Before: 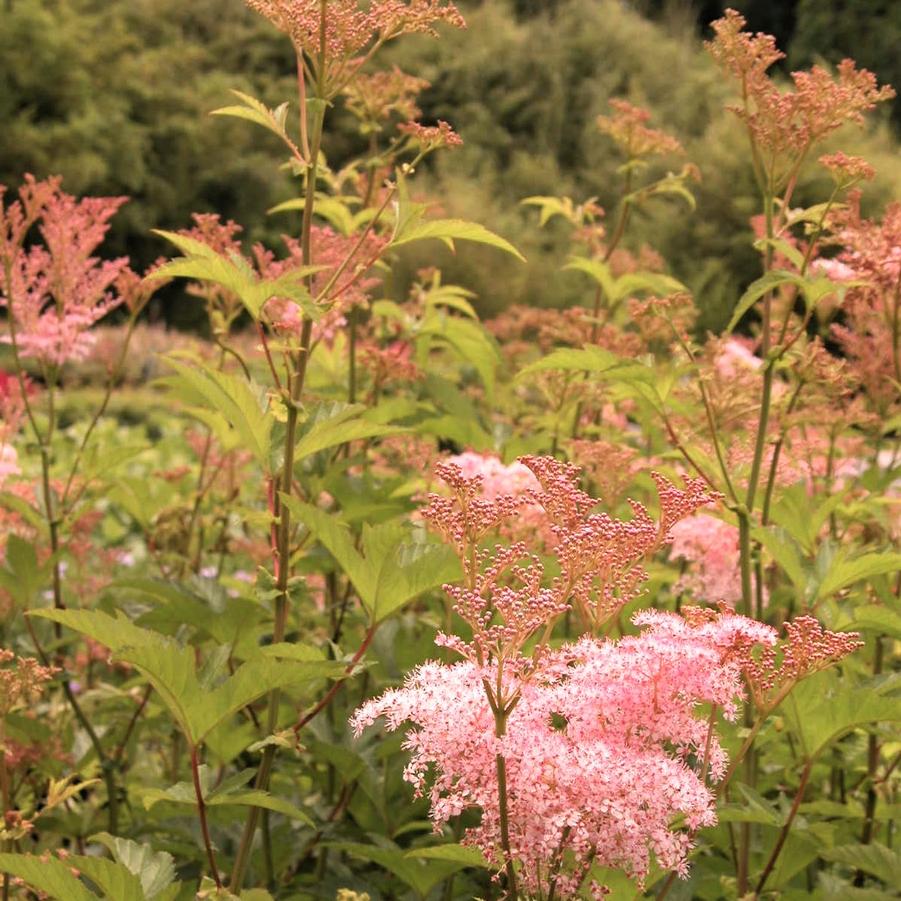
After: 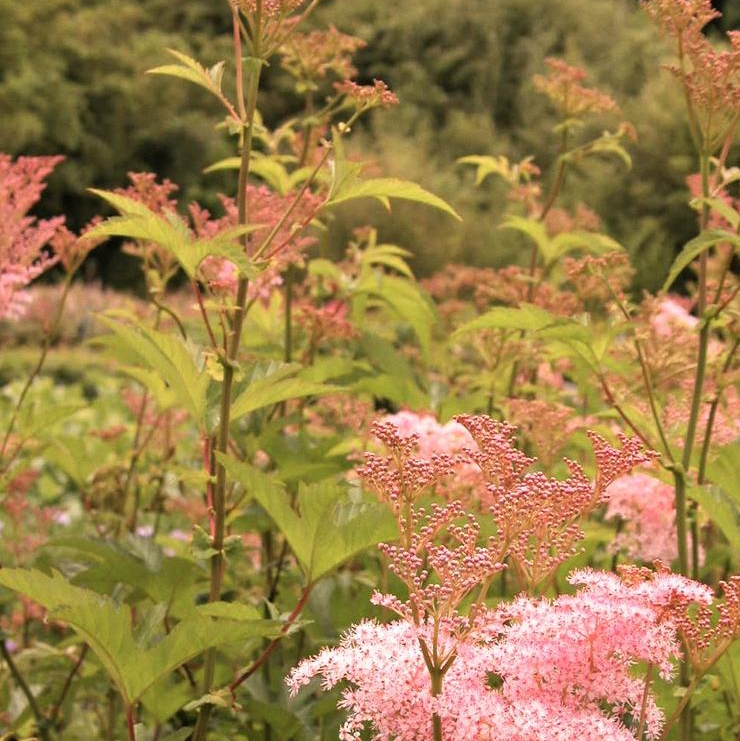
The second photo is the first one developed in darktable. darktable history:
crop and rotate: left 7.196%, top 4.574%, right 10.605%, bottom 13.178%
grain: coarseness 14.57 ISO, strength 8.8%
